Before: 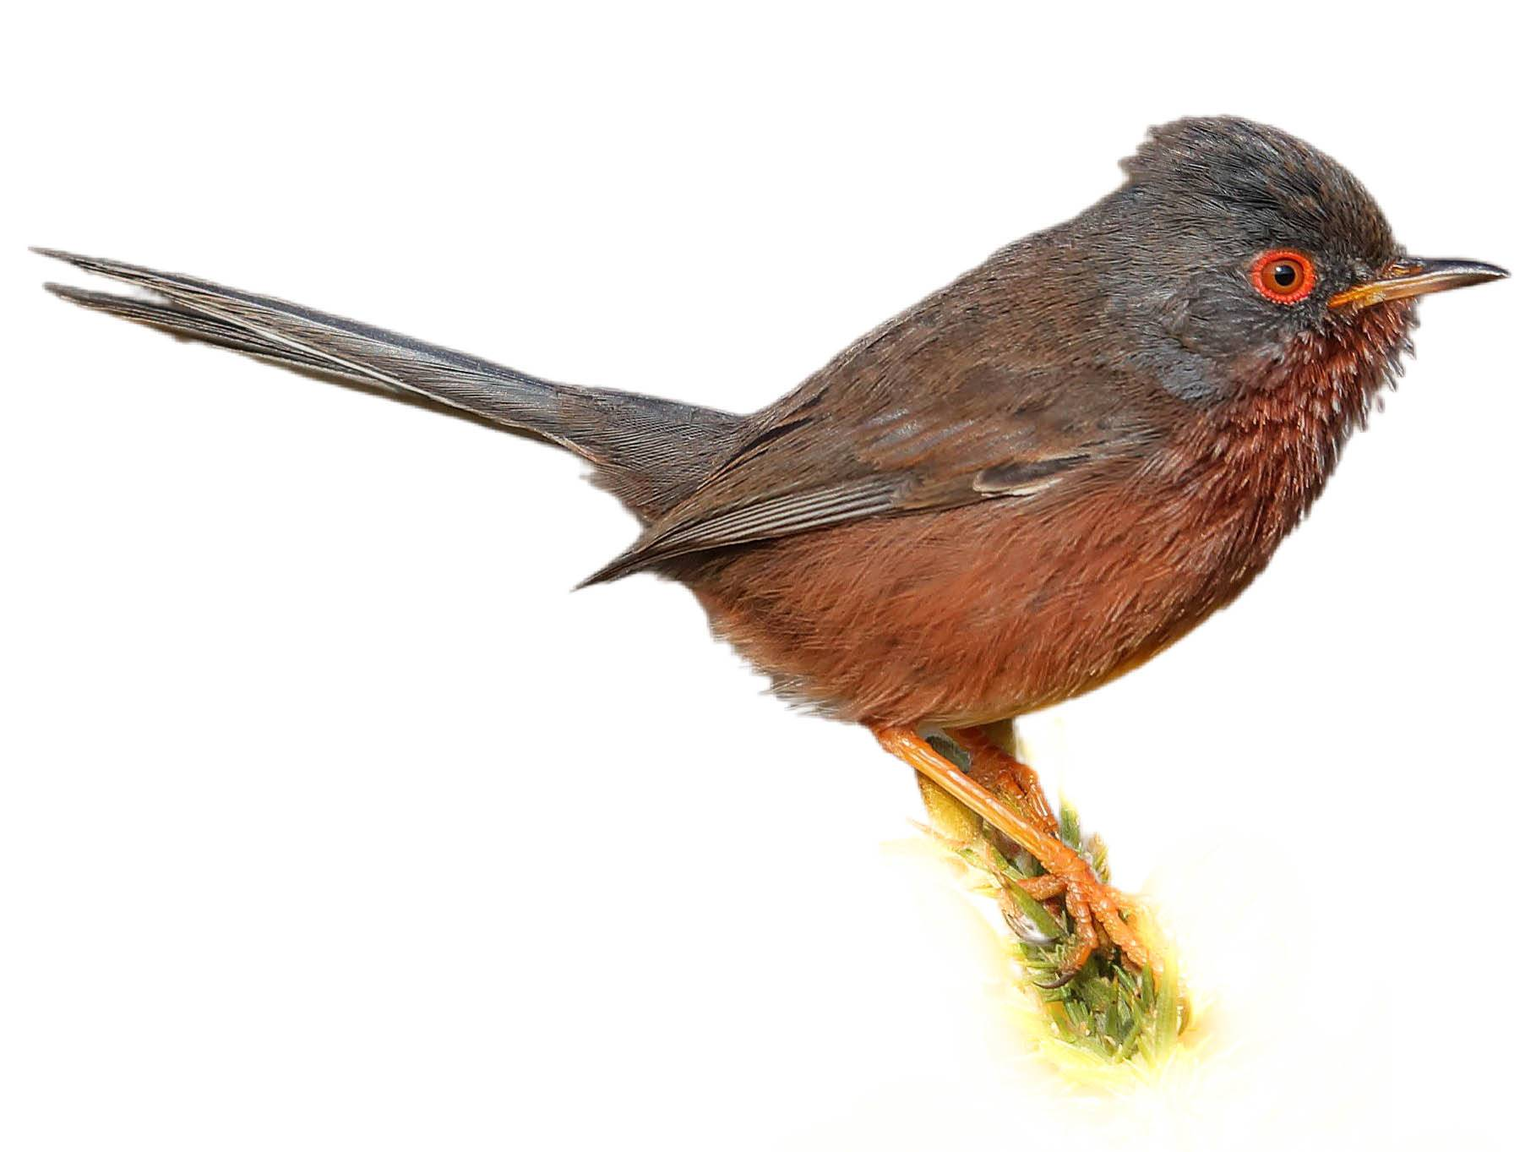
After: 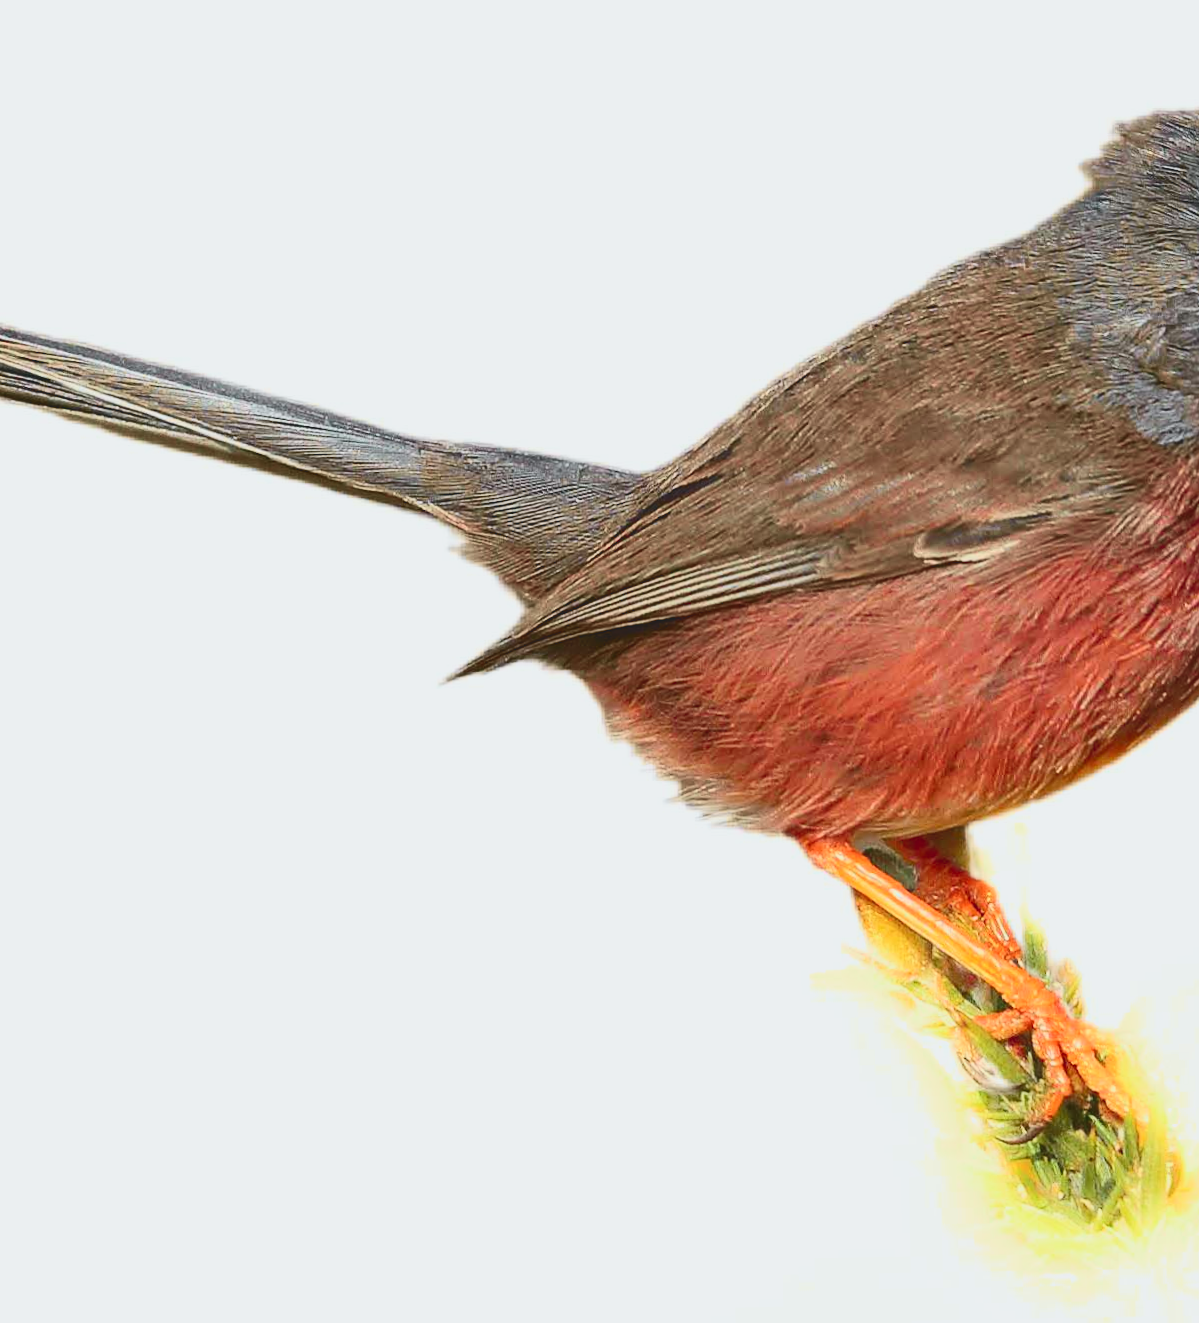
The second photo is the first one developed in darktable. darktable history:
crop and rotate: left 12.673%, right 20.66%
tone curve: curves: ch0 [(0, 0.11) (0.181, 0.223) (0.405, 0.46) (0.456, 0.528) (0.634, 0.728) (0.877, 0.89) (0.984, 0.935)]; ch1 [(0, 0.052) (0.443, 0.43) (0.492, 0.485) (0.566, 0.579) (0.595, 0.625) (0.608, 0.654) (0.65, 0.708) (1, 0.961)]; ch2 [(0, 0) (0.33, 0.301) (0.421, 0.443) (0.447, 0.489) (0.495, 0.492) (0.537, 0.57) (0.586, 0.591) (0.663, 0.686) (1, 1)], color space Lab, independent channels, preserve colors none
rotate and perspective: rotation -1°, crop left 0.011, crop right 0.989, crop top 0.025, crop bottom 0.975
